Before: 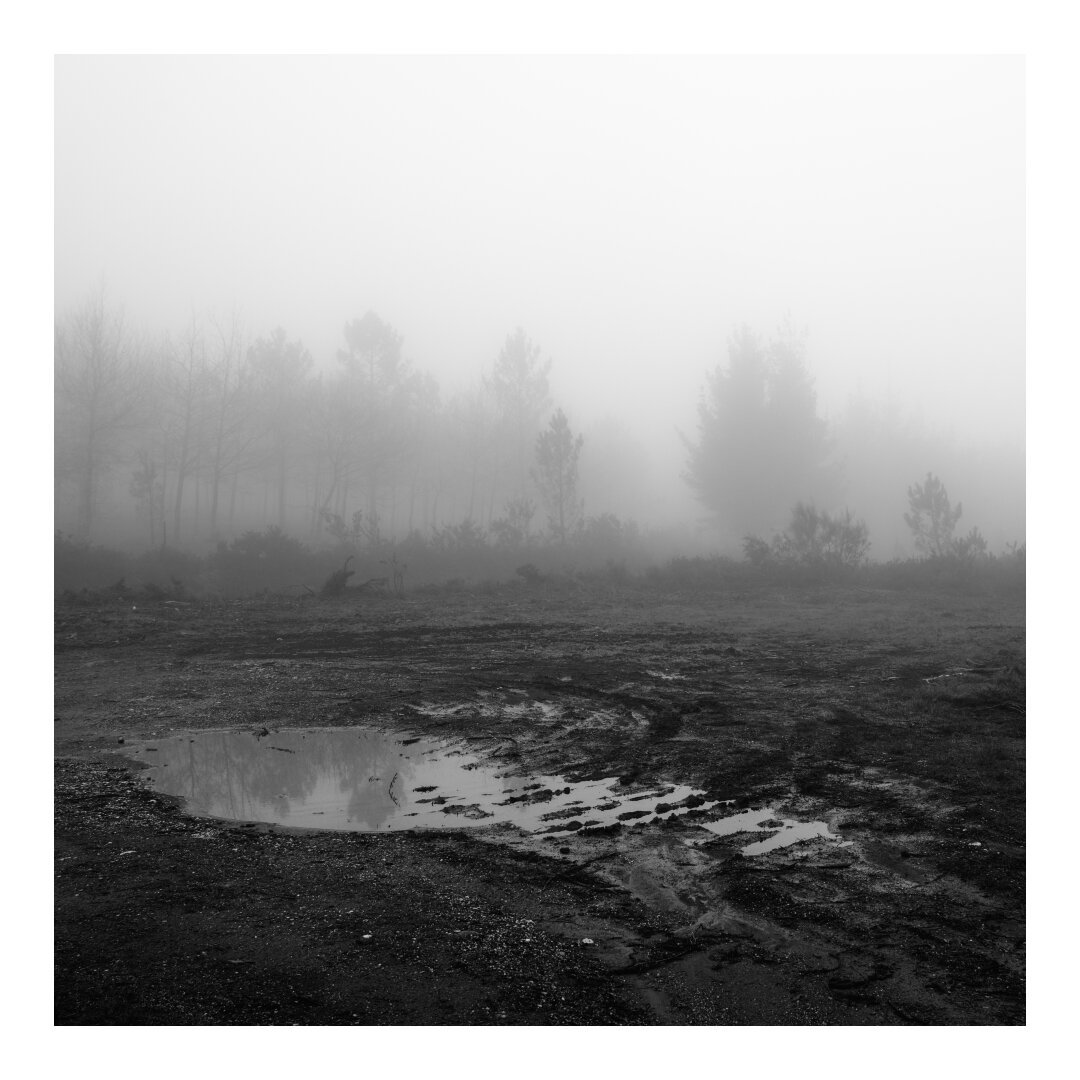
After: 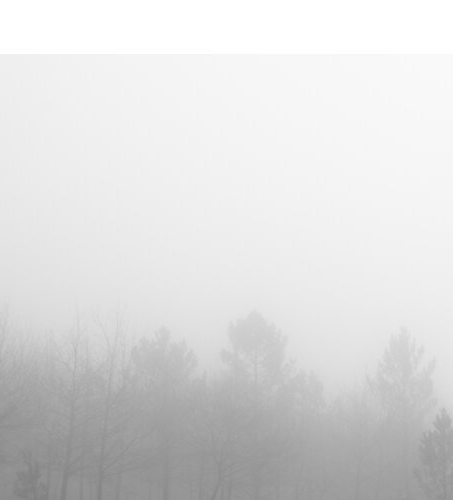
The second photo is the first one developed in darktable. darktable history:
crop and rotate: left 10.817%, top 0.062%, right 47.194%, bottom 53.626%
color zones: curves: ch0 [(0.004, 0.388) (0.125, 0.392) (0.25, 0.404) (0.375, 0.5) (0.5, 0.5) (0.625, 0.5) (0.75, 0.5) (0.875, 0.5)]; ch1 [(0, 0.5) (0.125, 0.5) (0.25, 0.5) (0.375, 0.124) (0.524, 0.124) (0.645, 0.128) (0.789, 0.132) (0.914, 0.096) (0.998, 0.068)]
